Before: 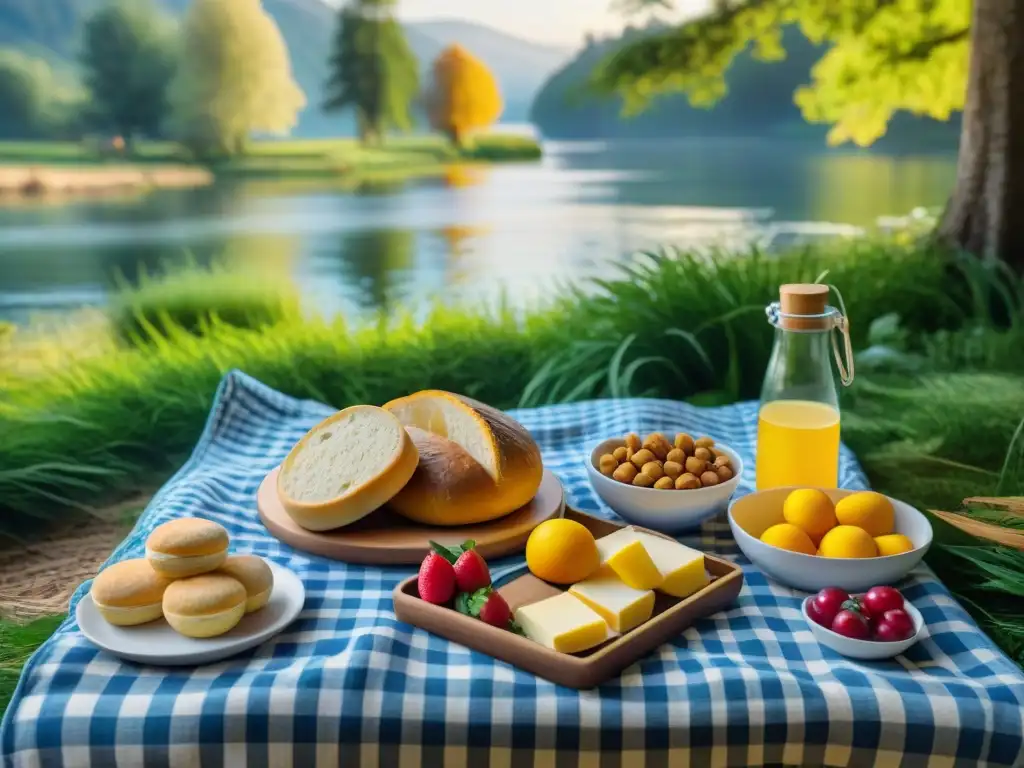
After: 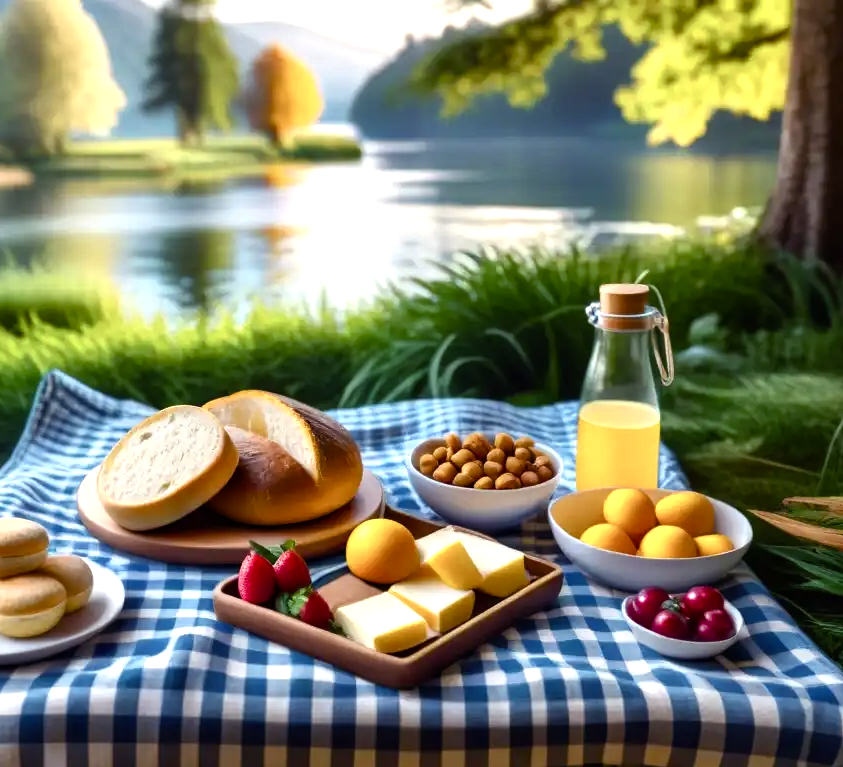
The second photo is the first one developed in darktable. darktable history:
color balance rgb: power › luminance -7.703%, power › chroma 1.349%, power › hue 330.35°, perceptual saturation grading › global saturation 20%, perceptual saturation grading › highlights -48.964%, perceptual saturation grading › shadows 24.462%, perceptual brilliance grading › global brilliance 20.799%, perceptual brilliance grading › shadows -34.202%, global vibrance 2.246%
crop: left 17.643%, bottom 0.042%
